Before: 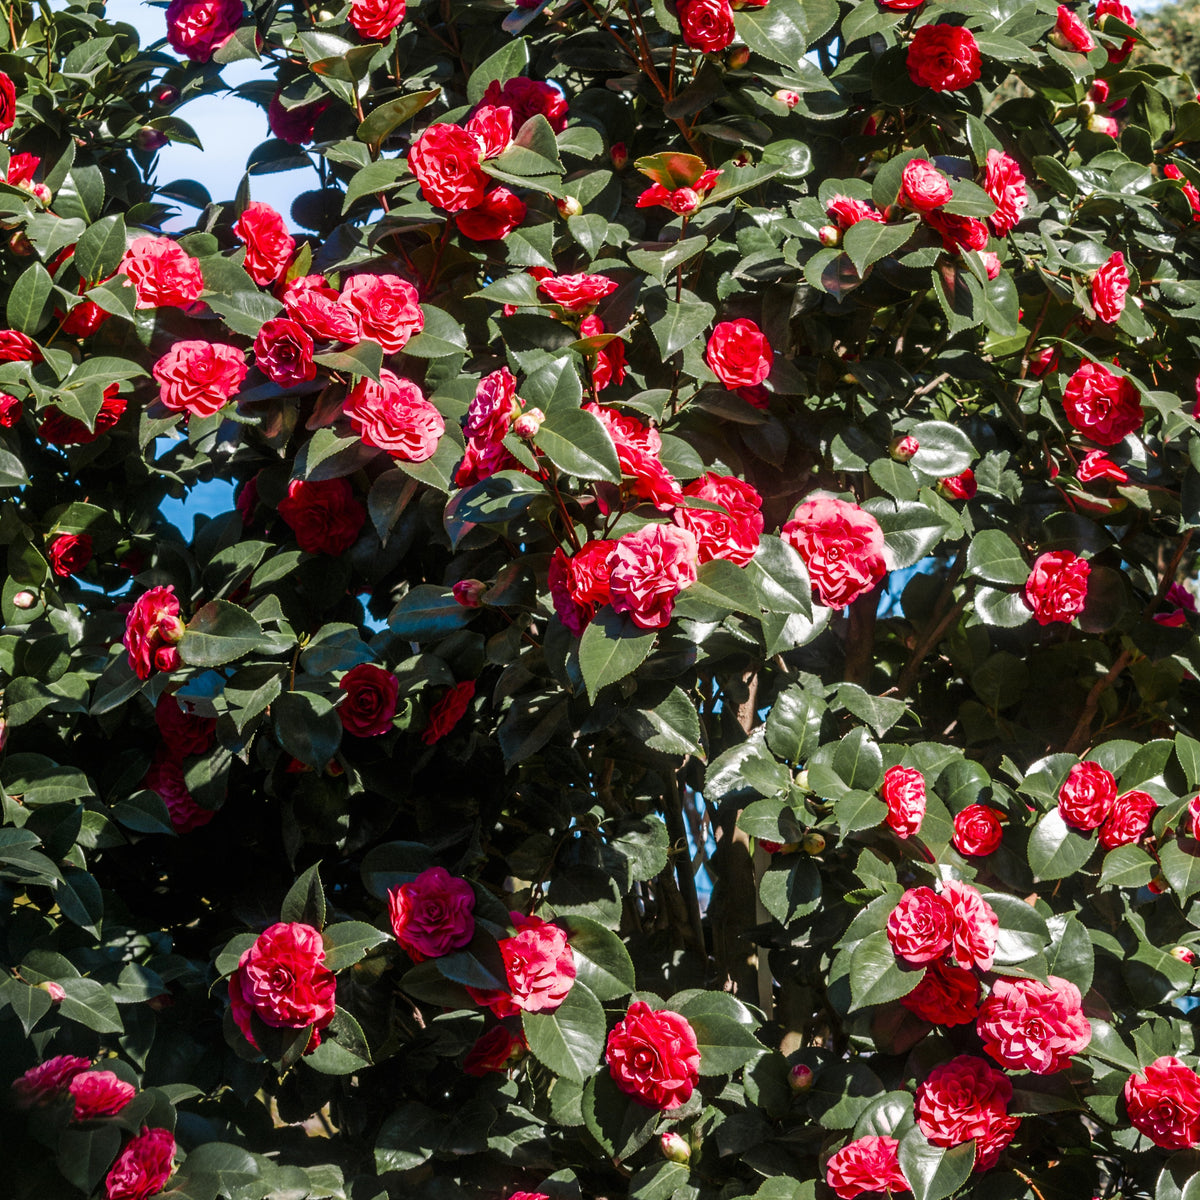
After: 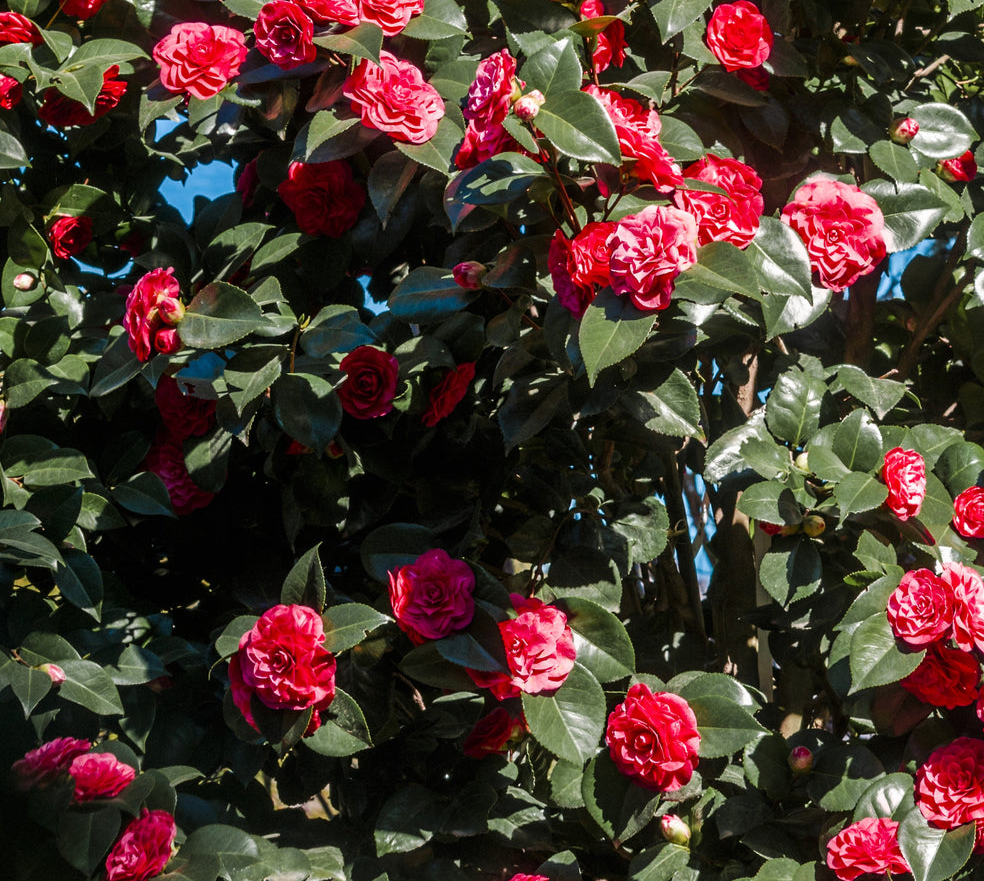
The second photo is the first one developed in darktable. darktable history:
crop: top 26.531%, right 17.959%
white balance: emerald 1
